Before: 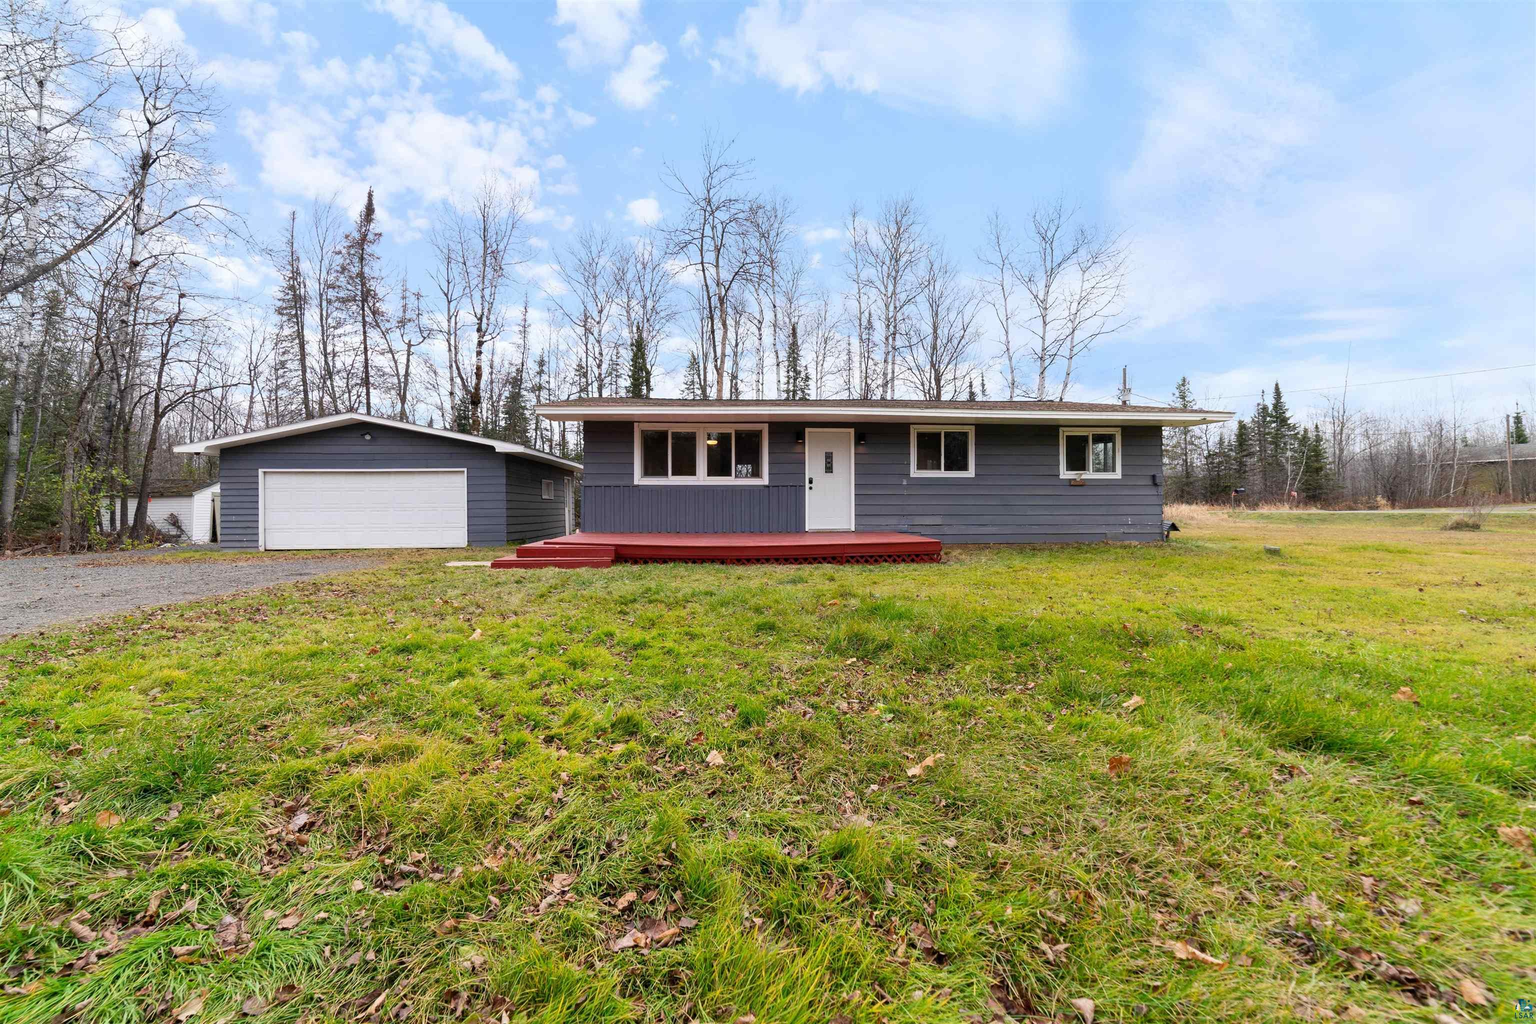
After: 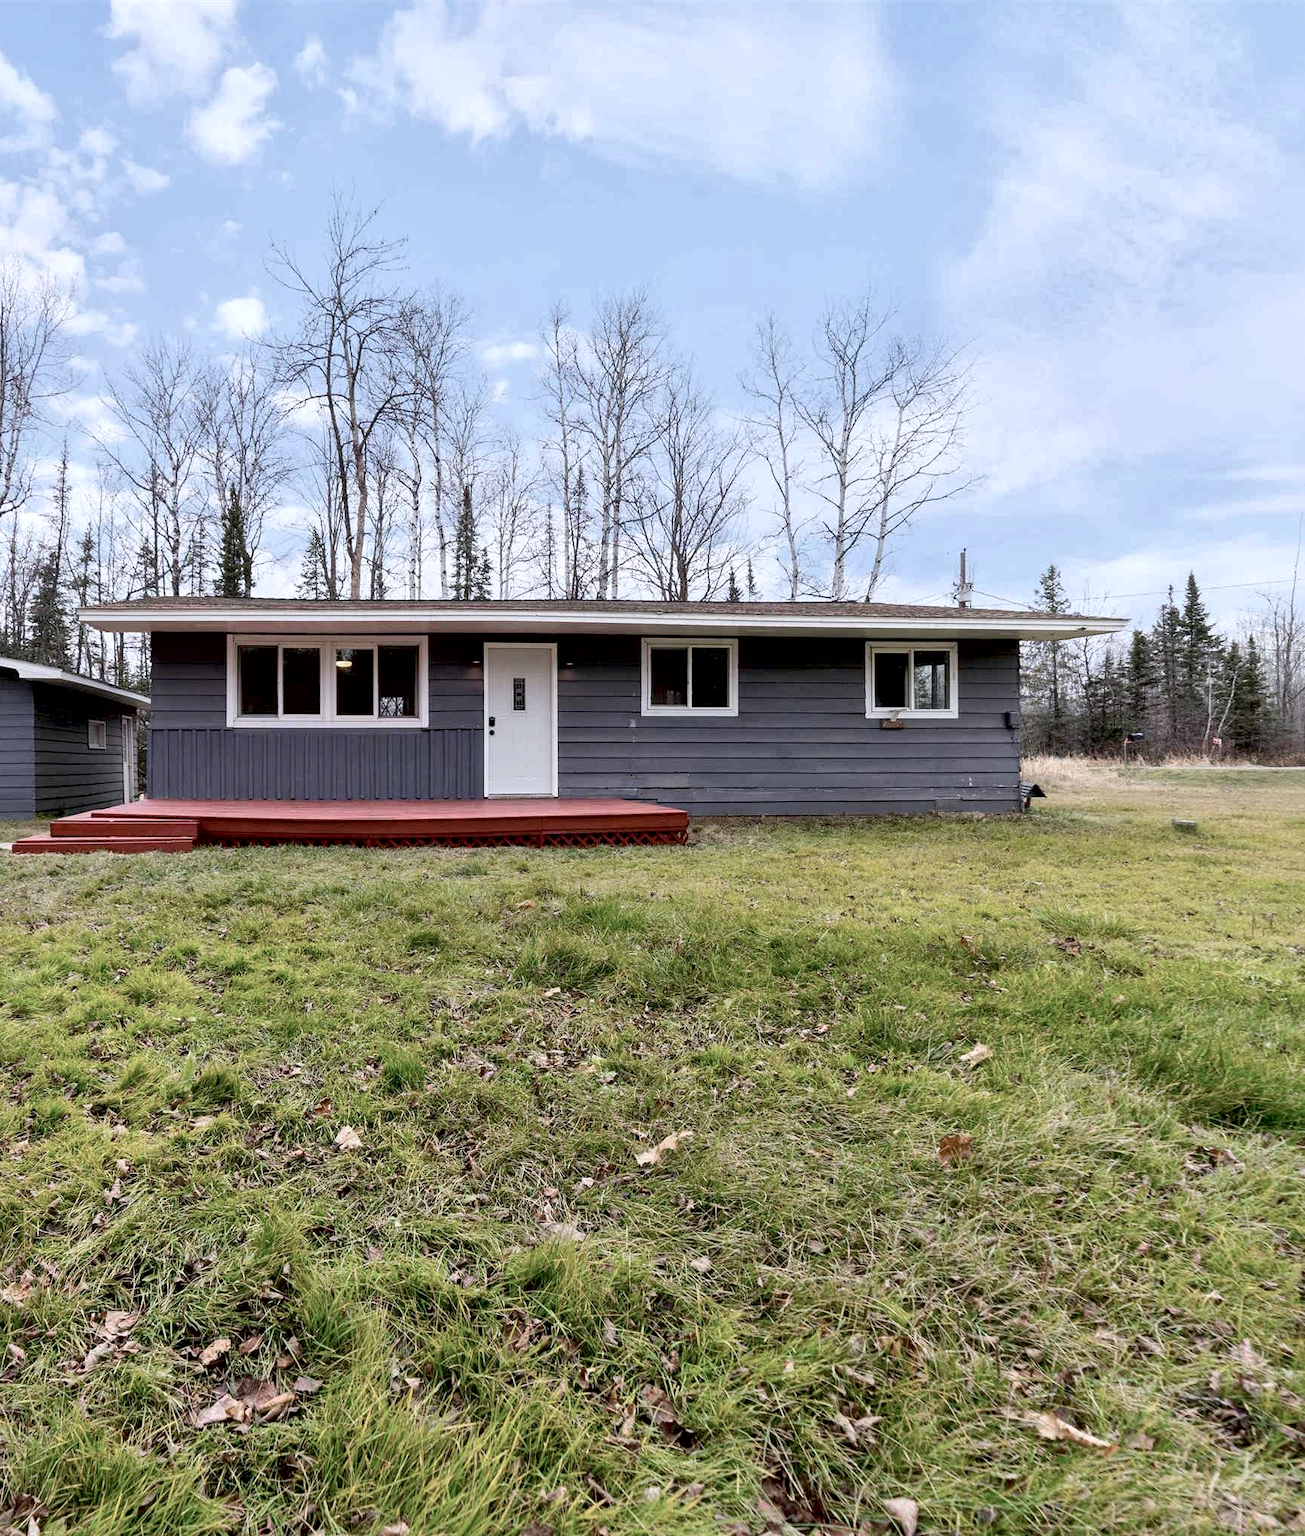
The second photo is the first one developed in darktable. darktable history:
exposure: black level correction 0.011, compensate highlight preservation false
crop: left 31.458%, top 0%, right 11.876%
white balance: red 0.984, blue 1.059
color zones: curves: ch0 [(0, 0.559) (0.153, 0.551) (0.229, 0.5) (0.429, 0.5) (0.571, 0.5) (0.714, 0.5) (0.857, 0.5) (1, 0.559)]; ch1 [(0, 0.417) (0.112, 0.336) (0.213, 0.26) (0.429, 0.34) (0.571, 0.35) (0.683, 0.331) (0.857, 0.344) (1, 0.417)]
local contrast: mode bilateral grid, contrast 20, coarseness 50, detail 132%, midtone range 0.2
